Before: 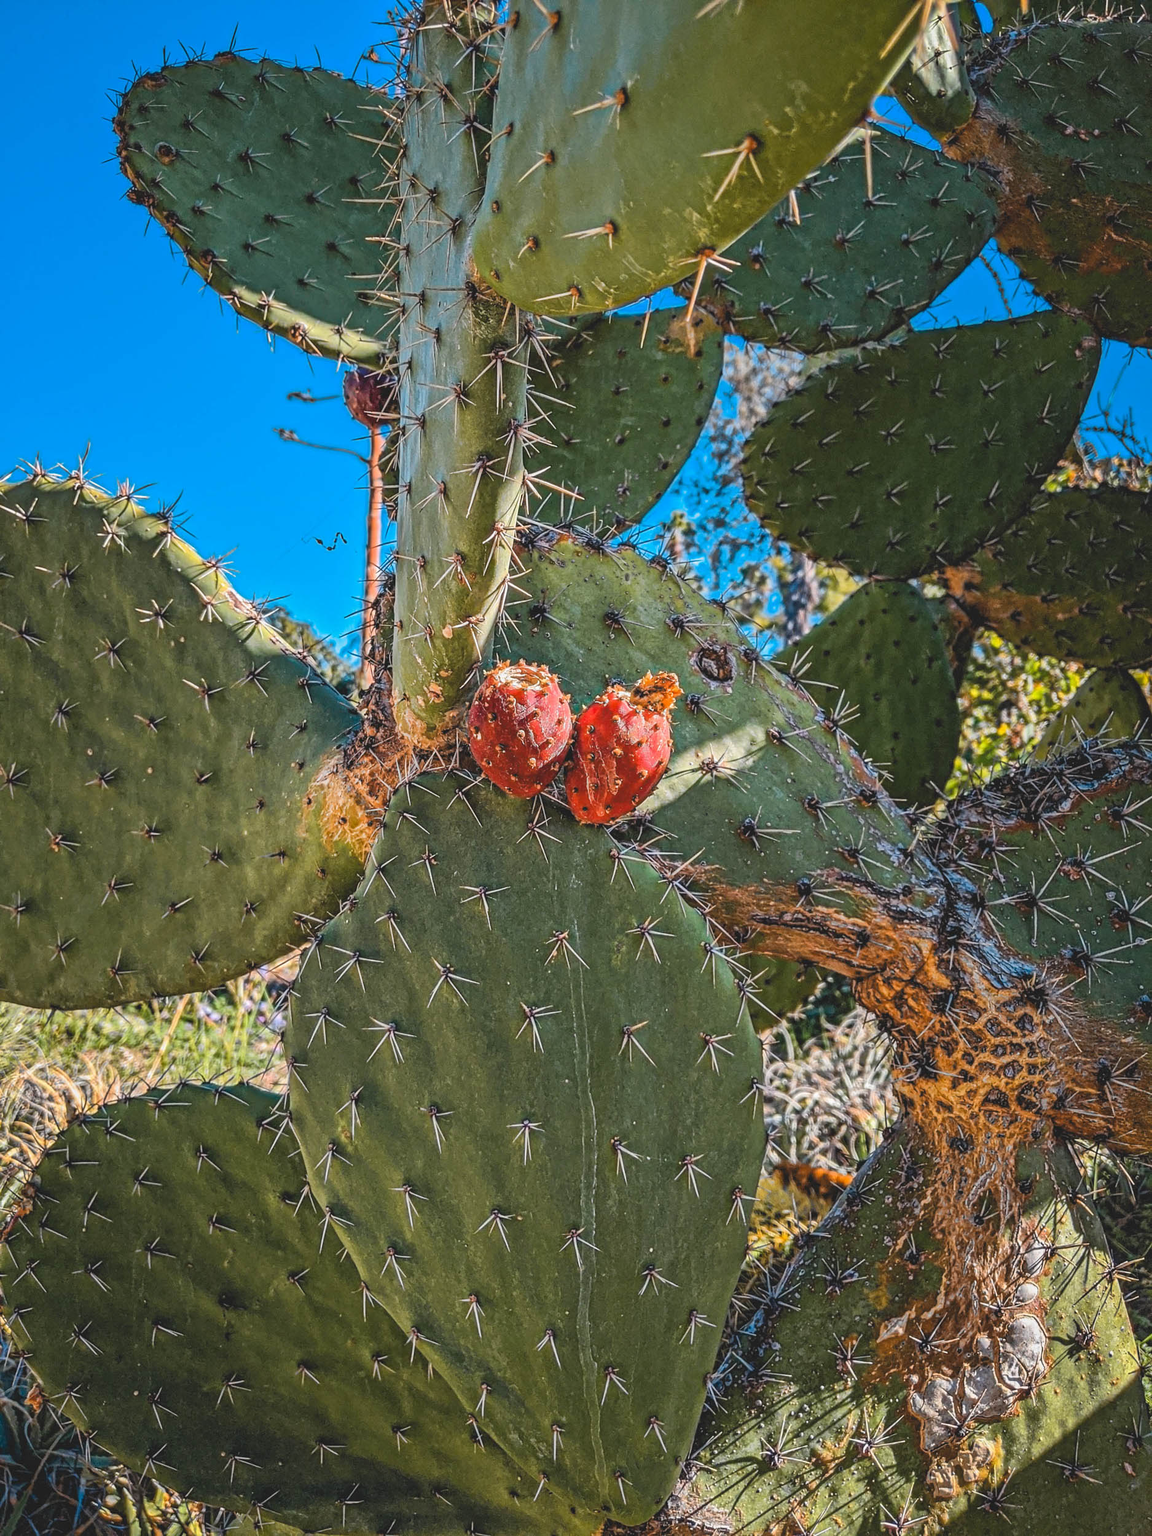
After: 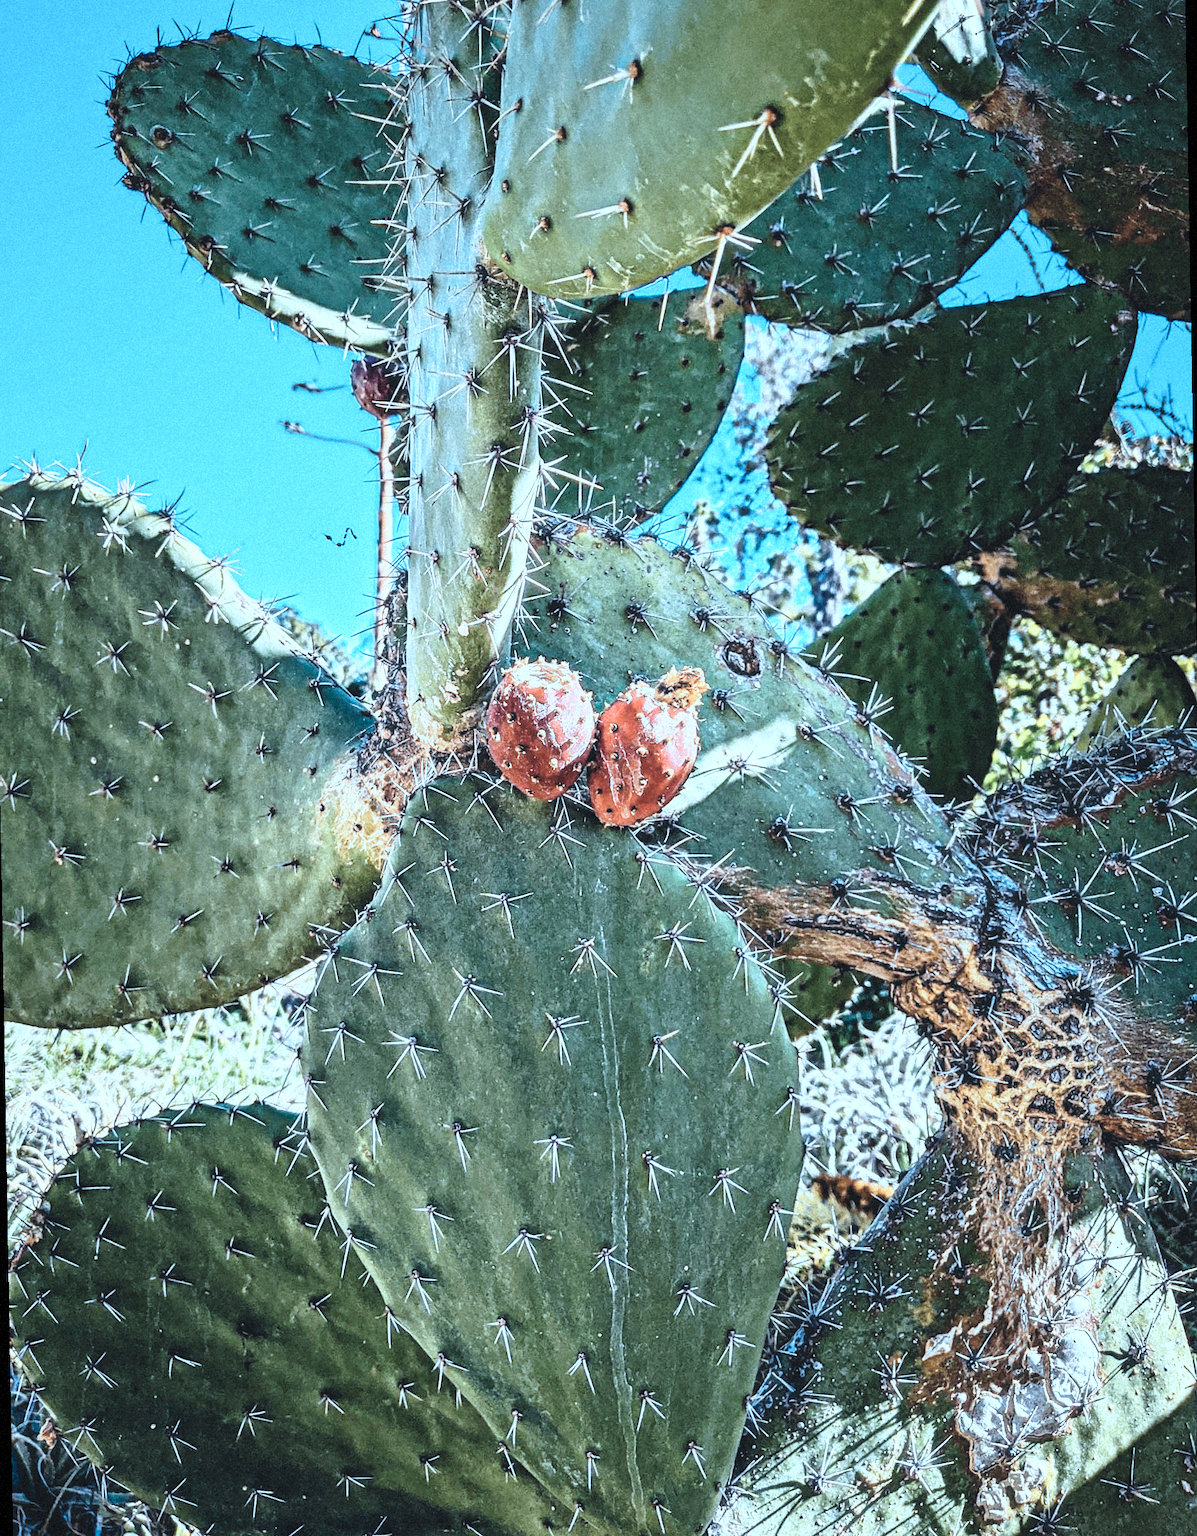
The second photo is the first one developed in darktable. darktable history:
color correction: highlights a* -12.64, highlights b* -18.1, saturation 0.7
base curve: curves: ch0 [(0, 0) (0.028, 0.03) (0.121, 0.232) (0.46, 0.748) (0.859, 0.968) (1, 1)], preserve colors none
tone equalizer: -8 EV -0.75 EV, -7 EV -0.7 EV, -6 EV -0.6 EV, -5 EV -0.4 EV, -3 EV 0.4 EV, -2 EV 0.6 EV, -1 EV 0.7 EV, +0 EV 0.75 EV, edges refinement/feathering 500, mask exposure compensation -1.57 EV, preserve details no
color calibration: illuminant as shot in camera, x 0.378, y 0.381, temperature 4093.13 K, saturation algorithm version 1 (2020)
grain: mid-tones bias 0%
rotate and perspective: rotation -1°, crop left 0.011, crop right 0.989, crop top 0.025, crop bottom 0.975
haze removal: strength -0.1, adaptive false
